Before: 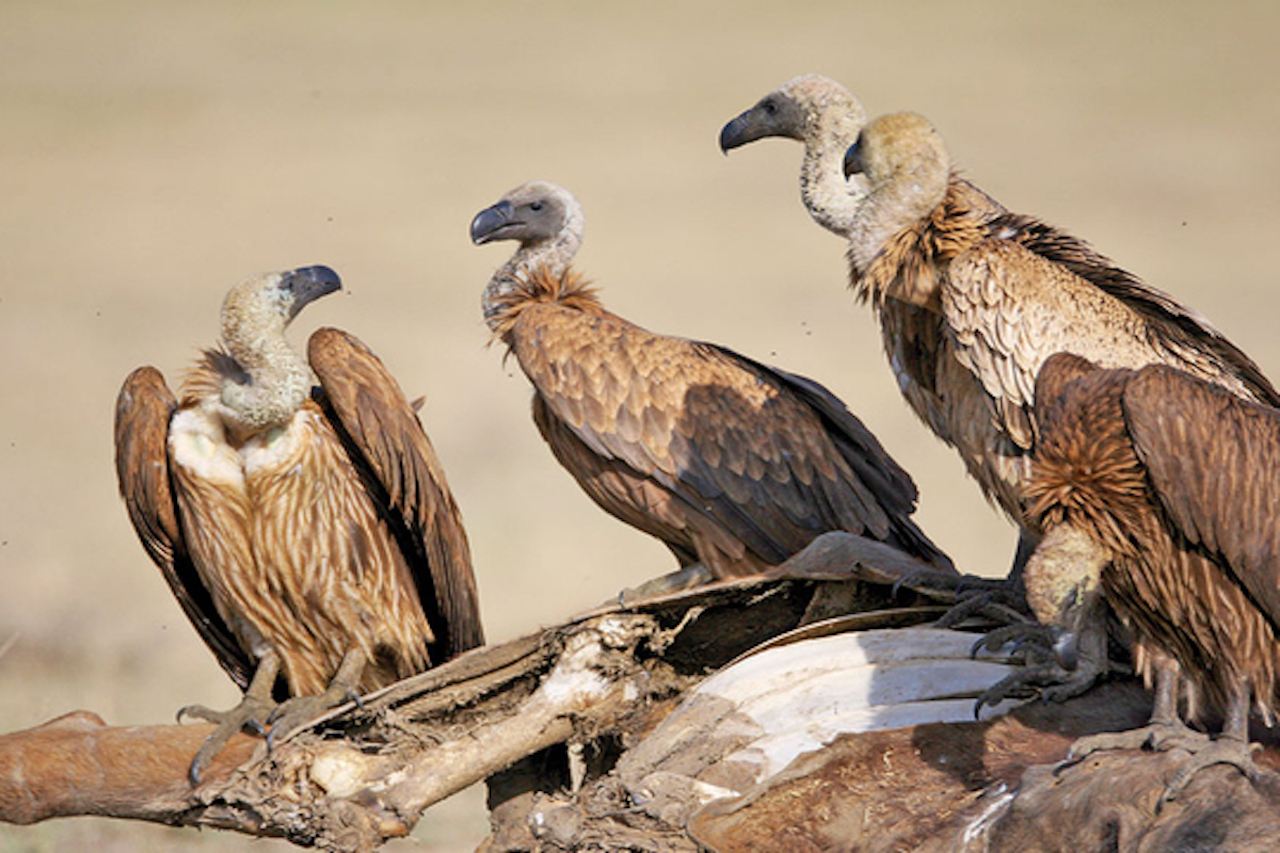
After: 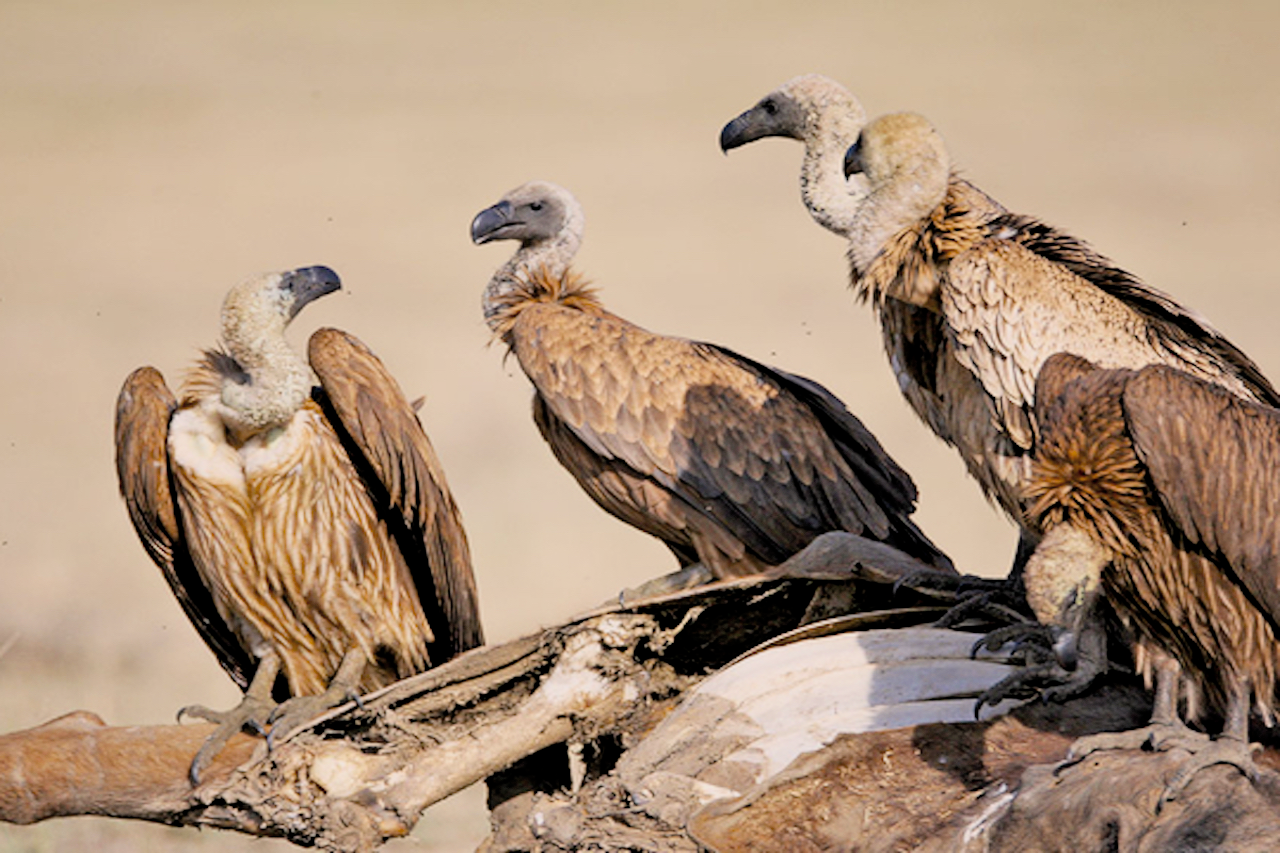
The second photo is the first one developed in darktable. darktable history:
color correction: highlights a* 5.59, highlights b* 5.24, saturation 0.68
exposure: black level correction 0.005, exposure 0.286 EV, compensate highlight preservation false
filmic rgb: black relative exposure -7.6 EV, white relative exposure 4.64 EV, threshold 3 EV, target black luminance 0%, hardness 3.55, latitude 50.51%, contrast 1.033, highlights saturation mix 10%, shadows ↔ highlights balance -0.198%, color science v4 (2020), enable highlight reconstruction true
